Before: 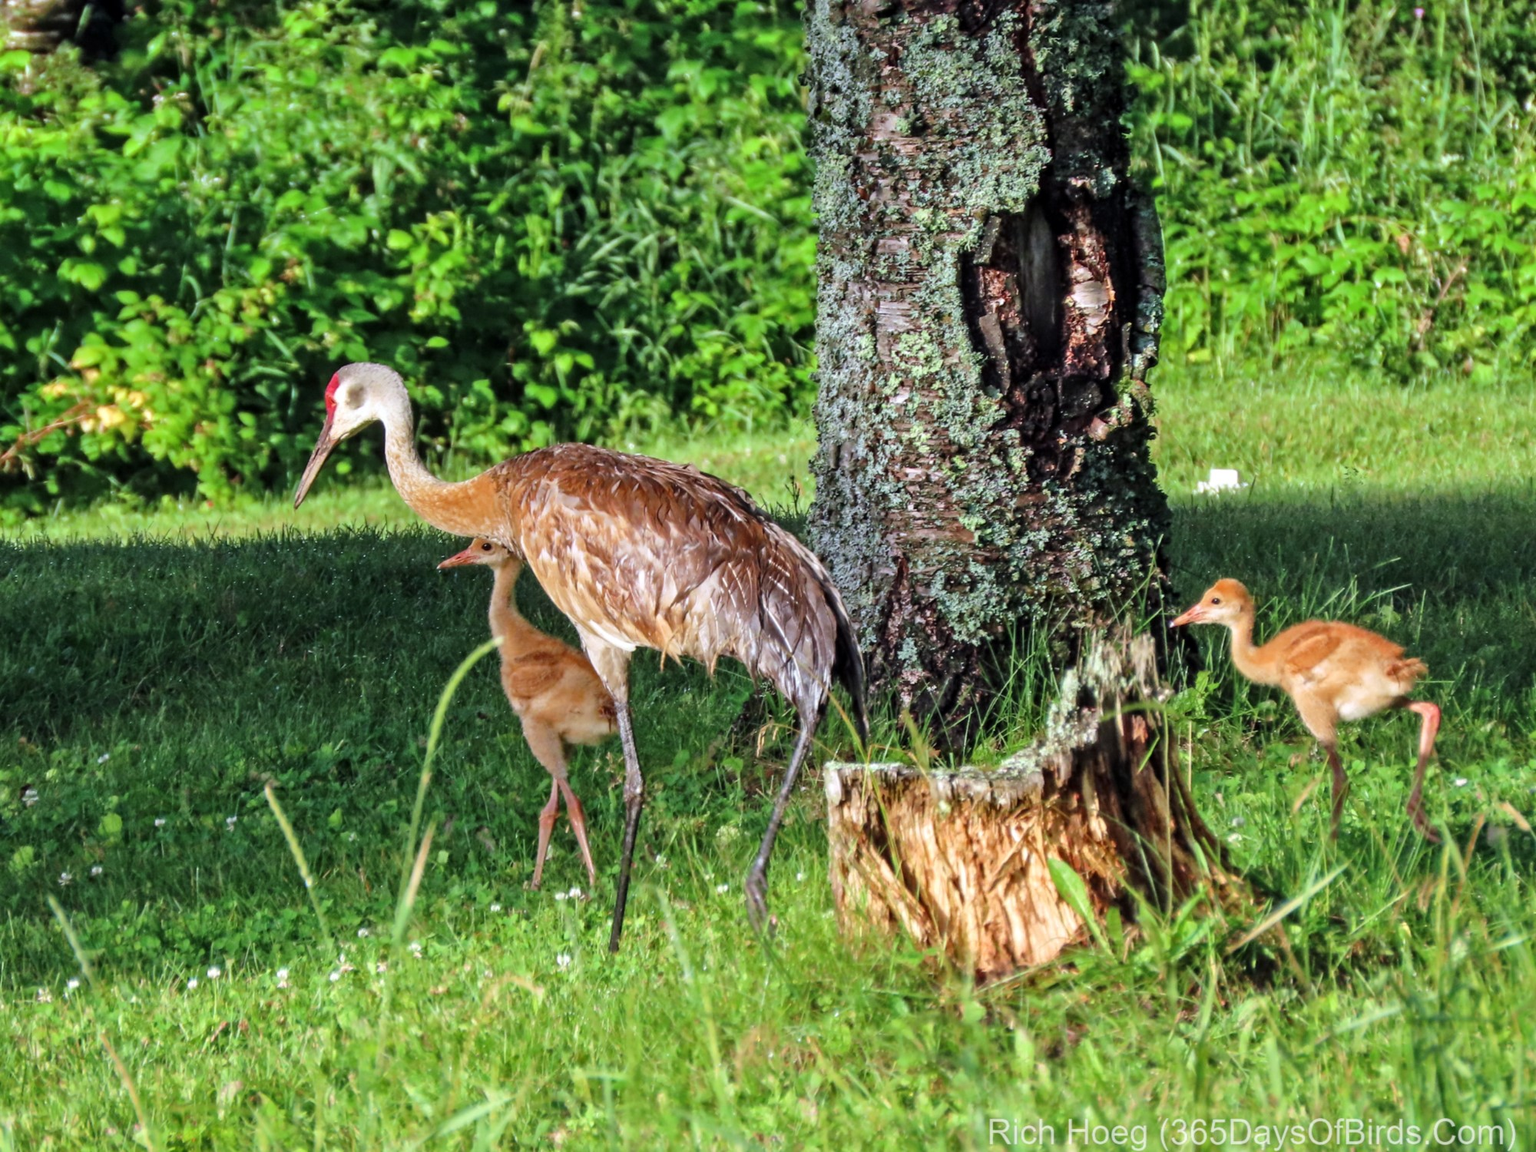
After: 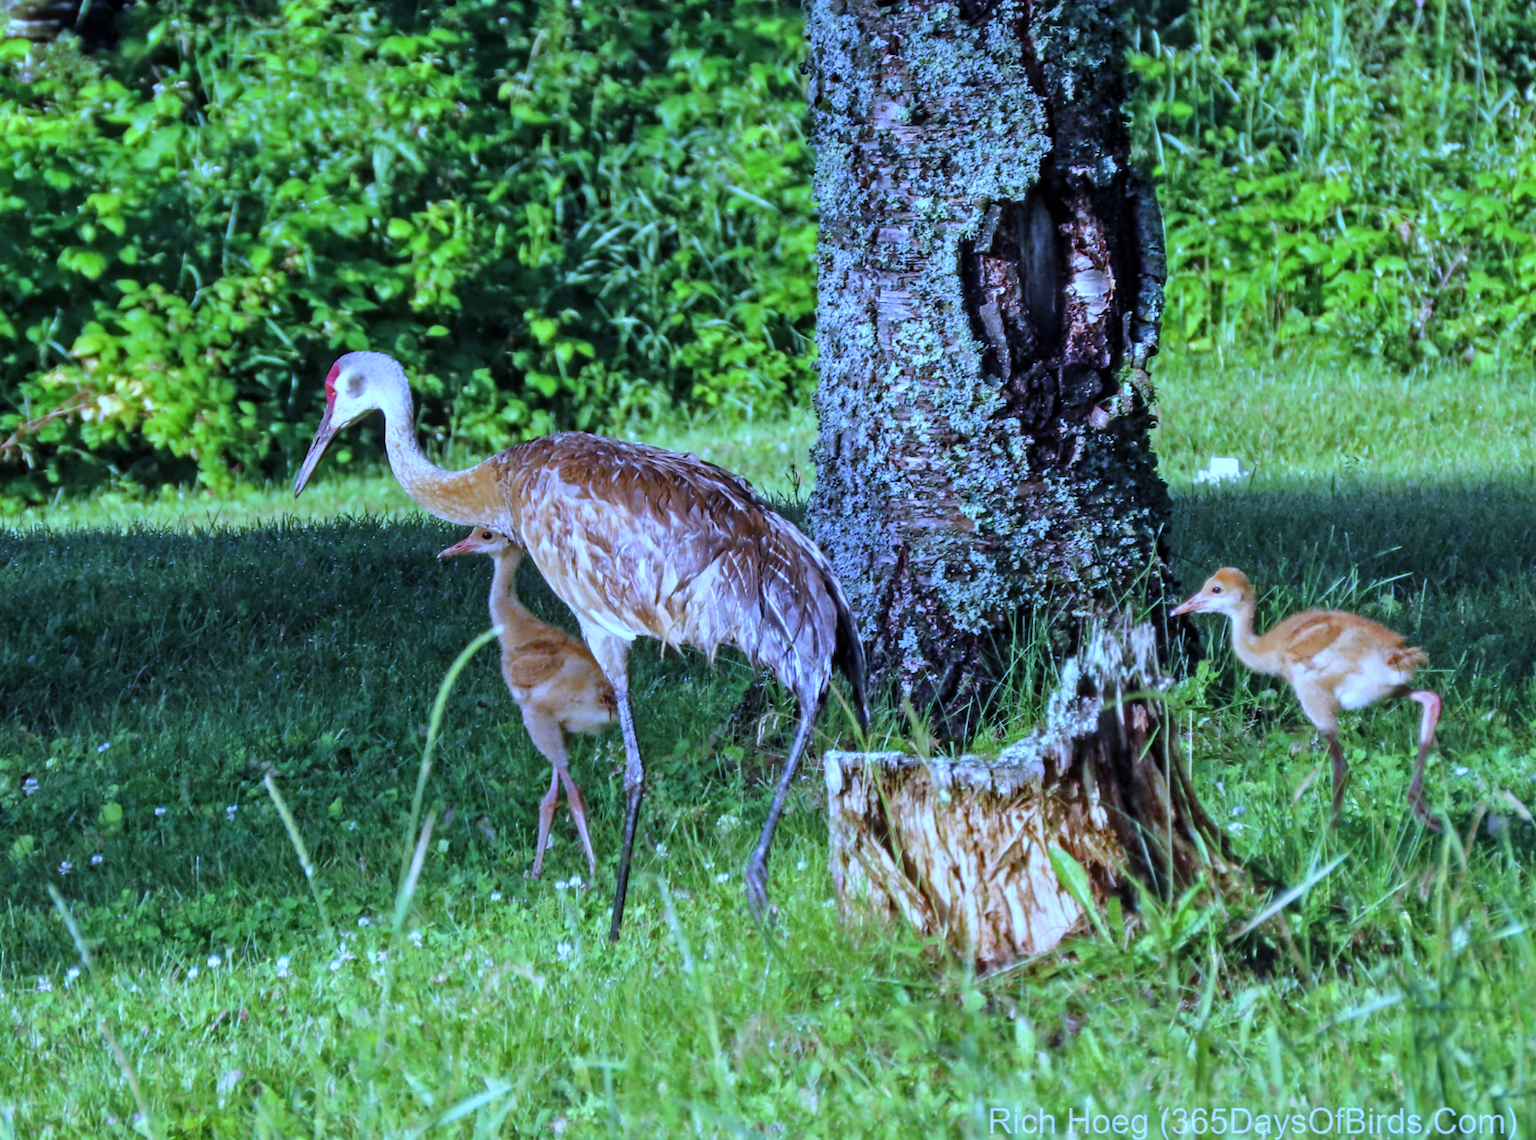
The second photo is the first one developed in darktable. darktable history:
crop: top 1.049%, right 0.001%
white balance: red 0.766, blue 1.537
